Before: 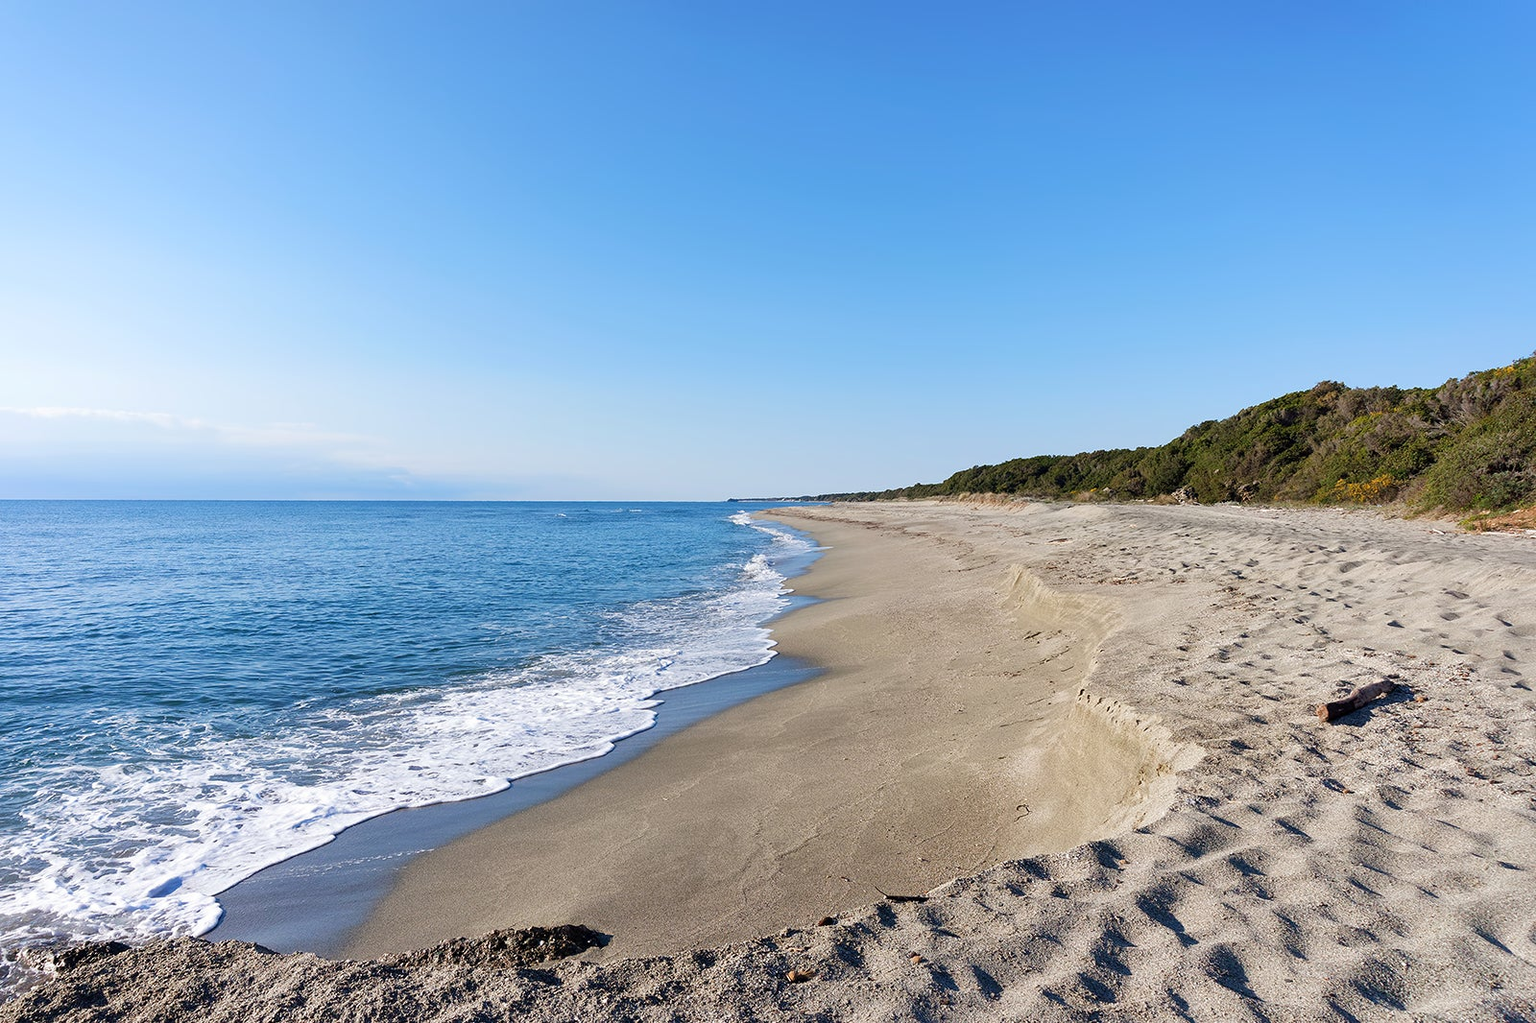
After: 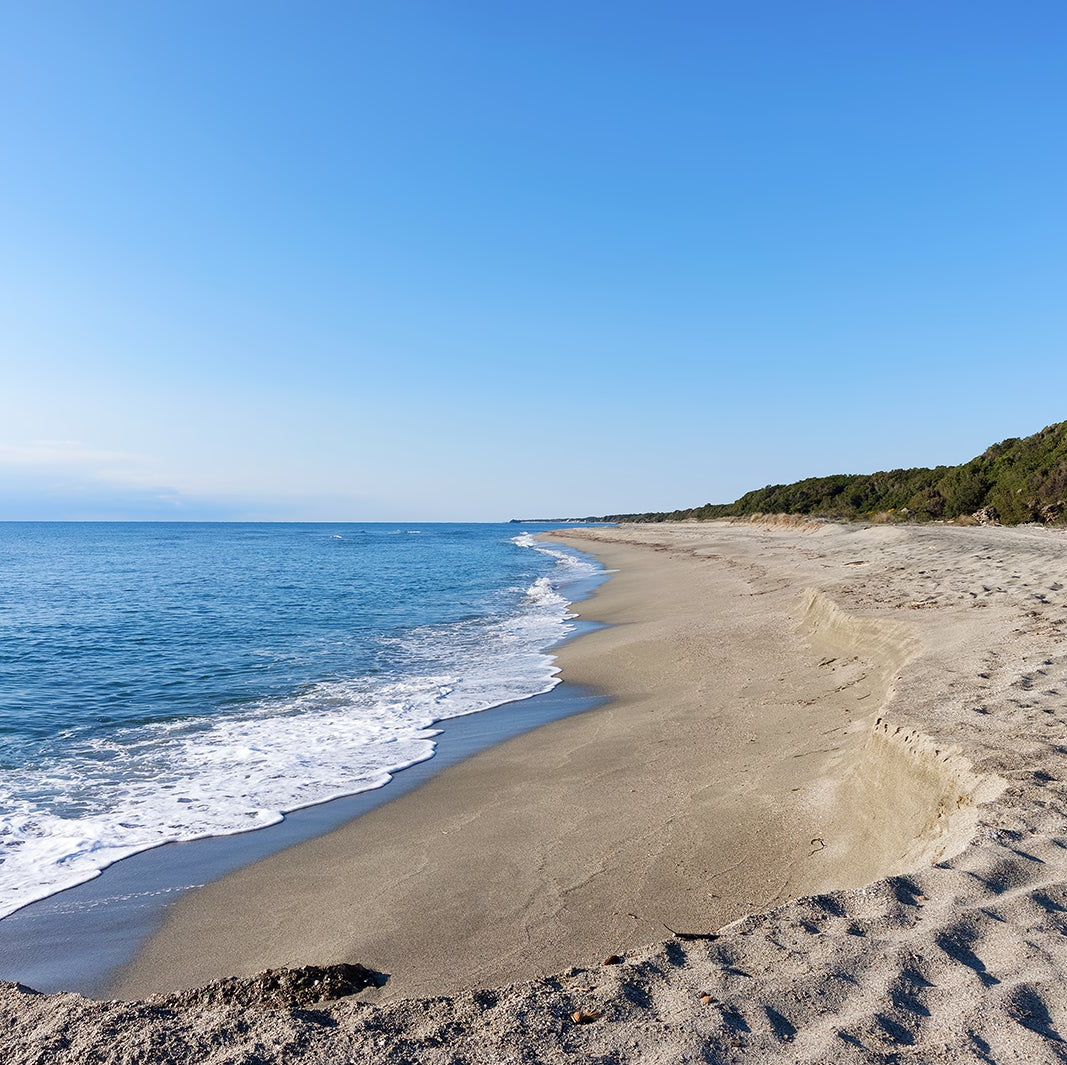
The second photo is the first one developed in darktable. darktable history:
crop and rotate: left 15.524%, right 17.763%
